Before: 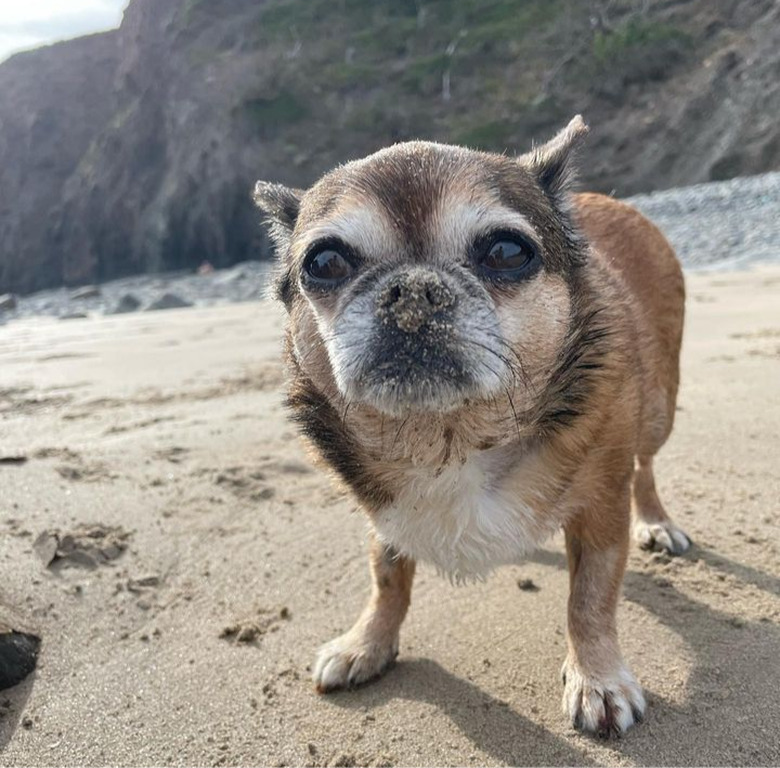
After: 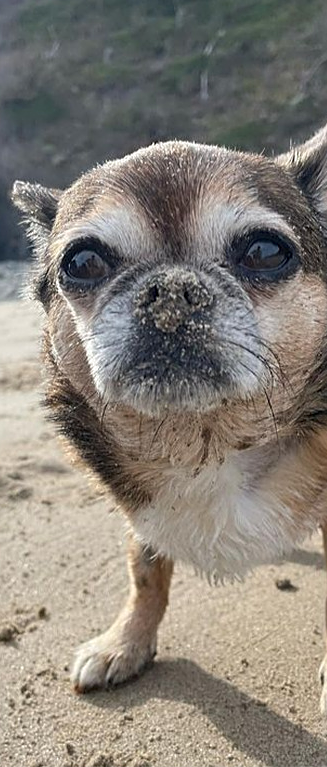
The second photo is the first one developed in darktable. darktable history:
crop: left 31.135%, right 26.921%
sharpen: on, module defaults
